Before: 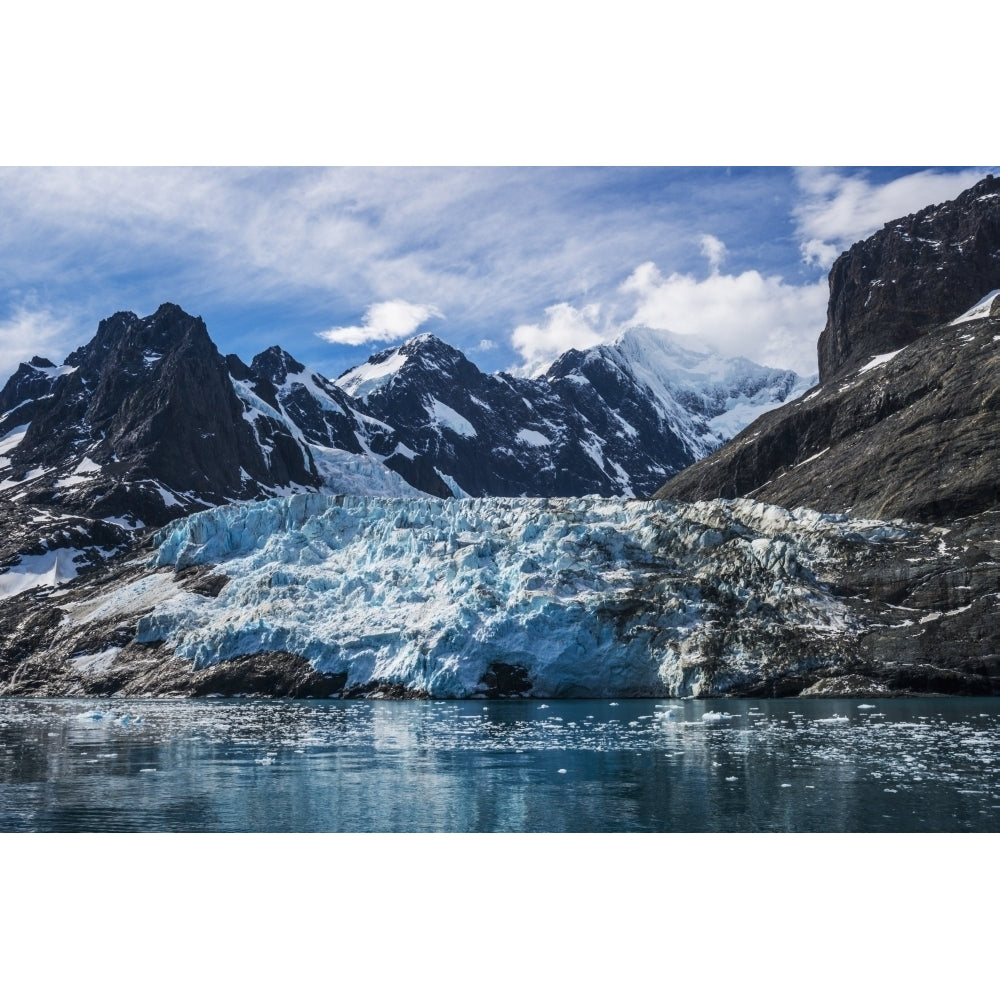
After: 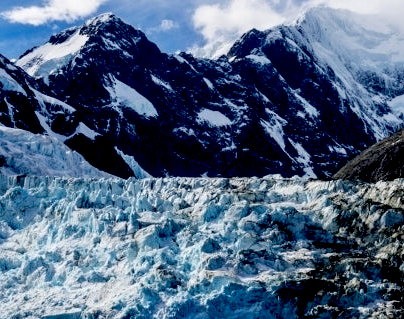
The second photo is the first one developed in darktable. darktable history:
exposure: black level correction 0.049, exposure 0.012 EV, compensate highlight preservation false
crop: left 31.907%, top 32.052%, right 27.654%, bottom 36.027%
